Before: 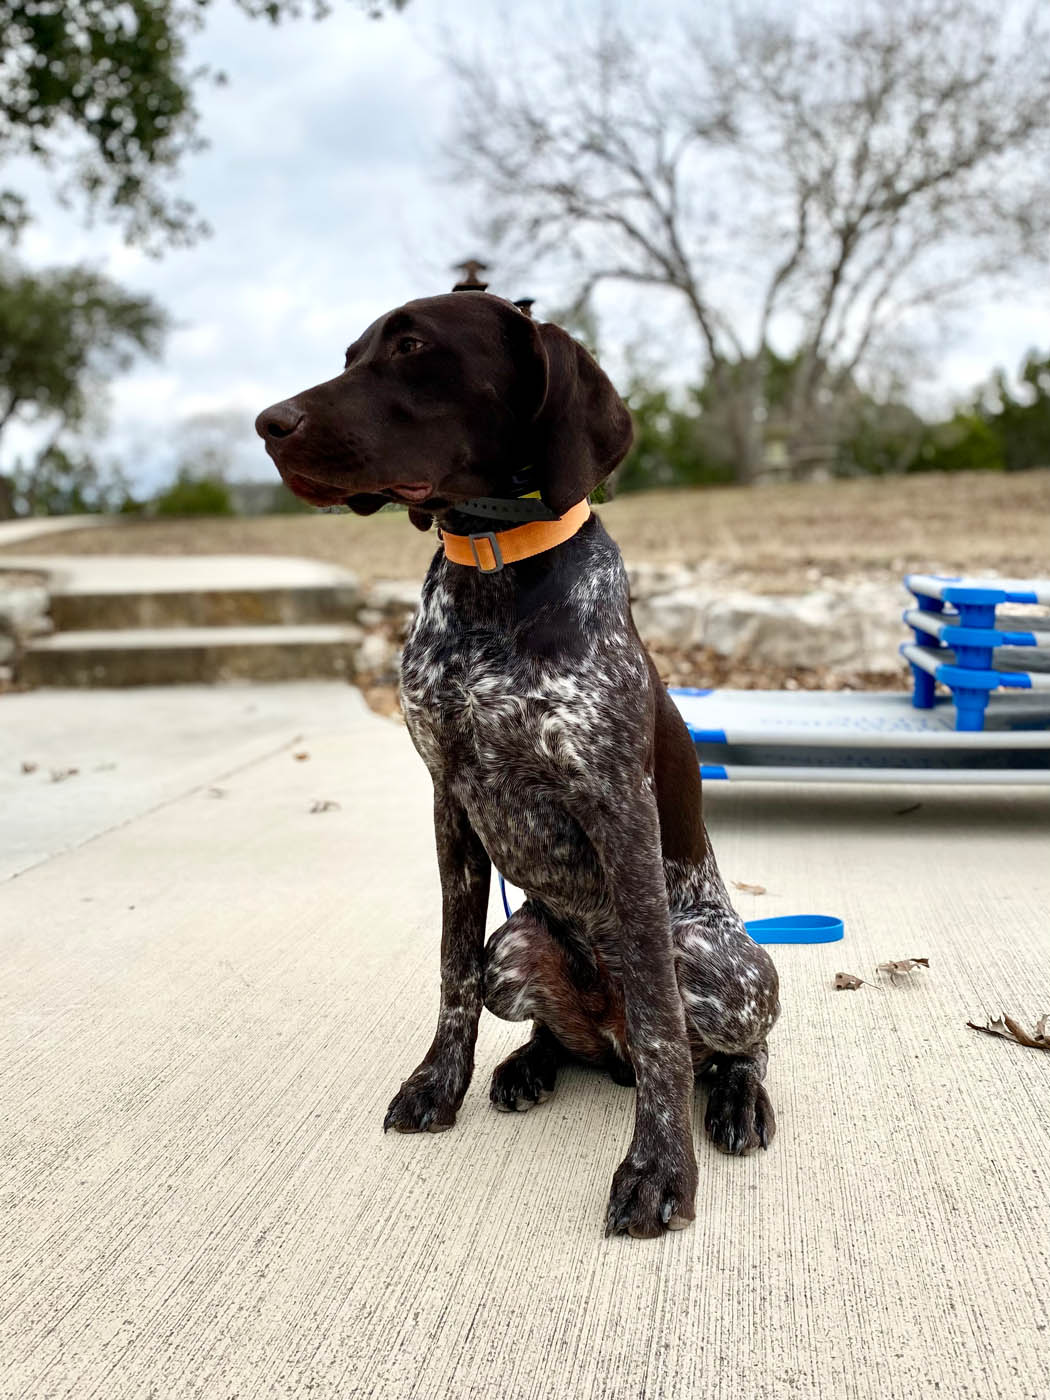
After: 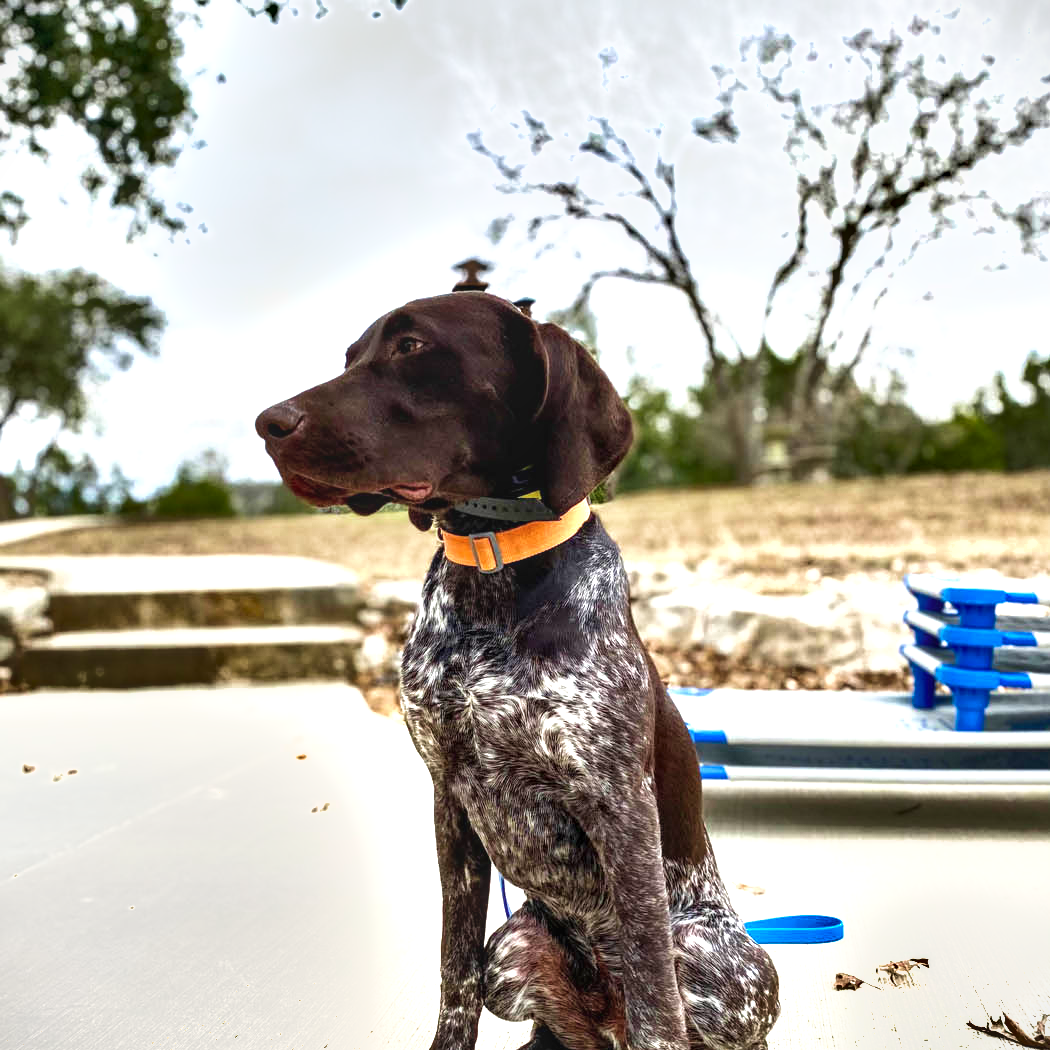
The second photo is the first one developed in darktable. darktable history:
crop: bottom 24.992%
local contrast: on, module defaults
exposure: black level correction 0, exposure 1.001 EV, compensate highlight preservation false
vignetting: fall-off start 116.16%, fall-off radius 57.93%, dithering 16-bit output
color correction: highlights a* -0.092, highlights b* 0.083
shadows and highlights: soften with gaussian
velvia: on, module defaults
